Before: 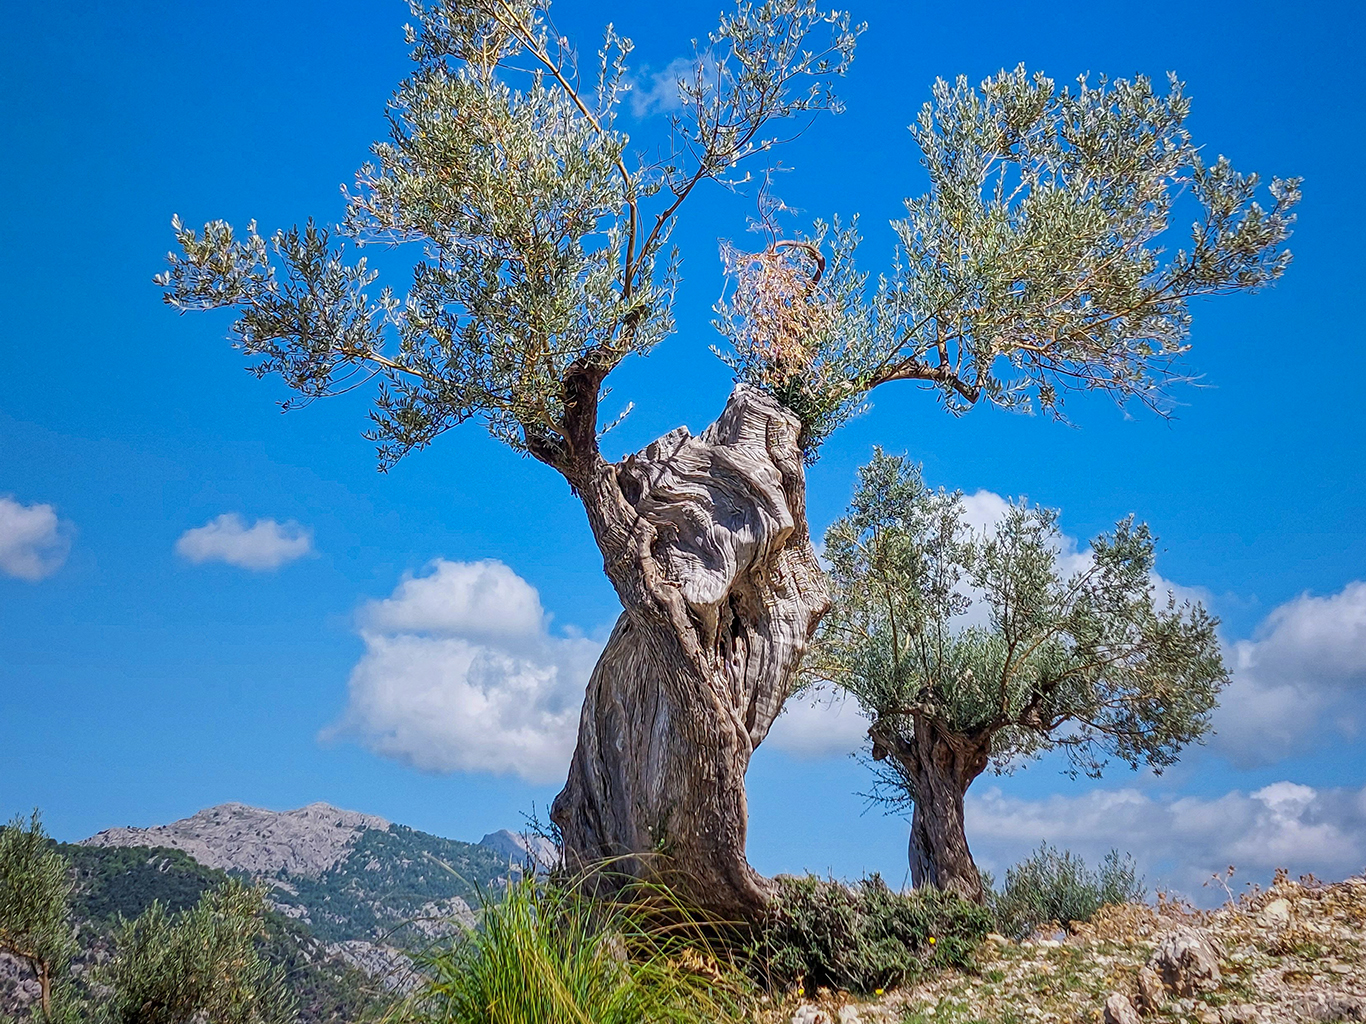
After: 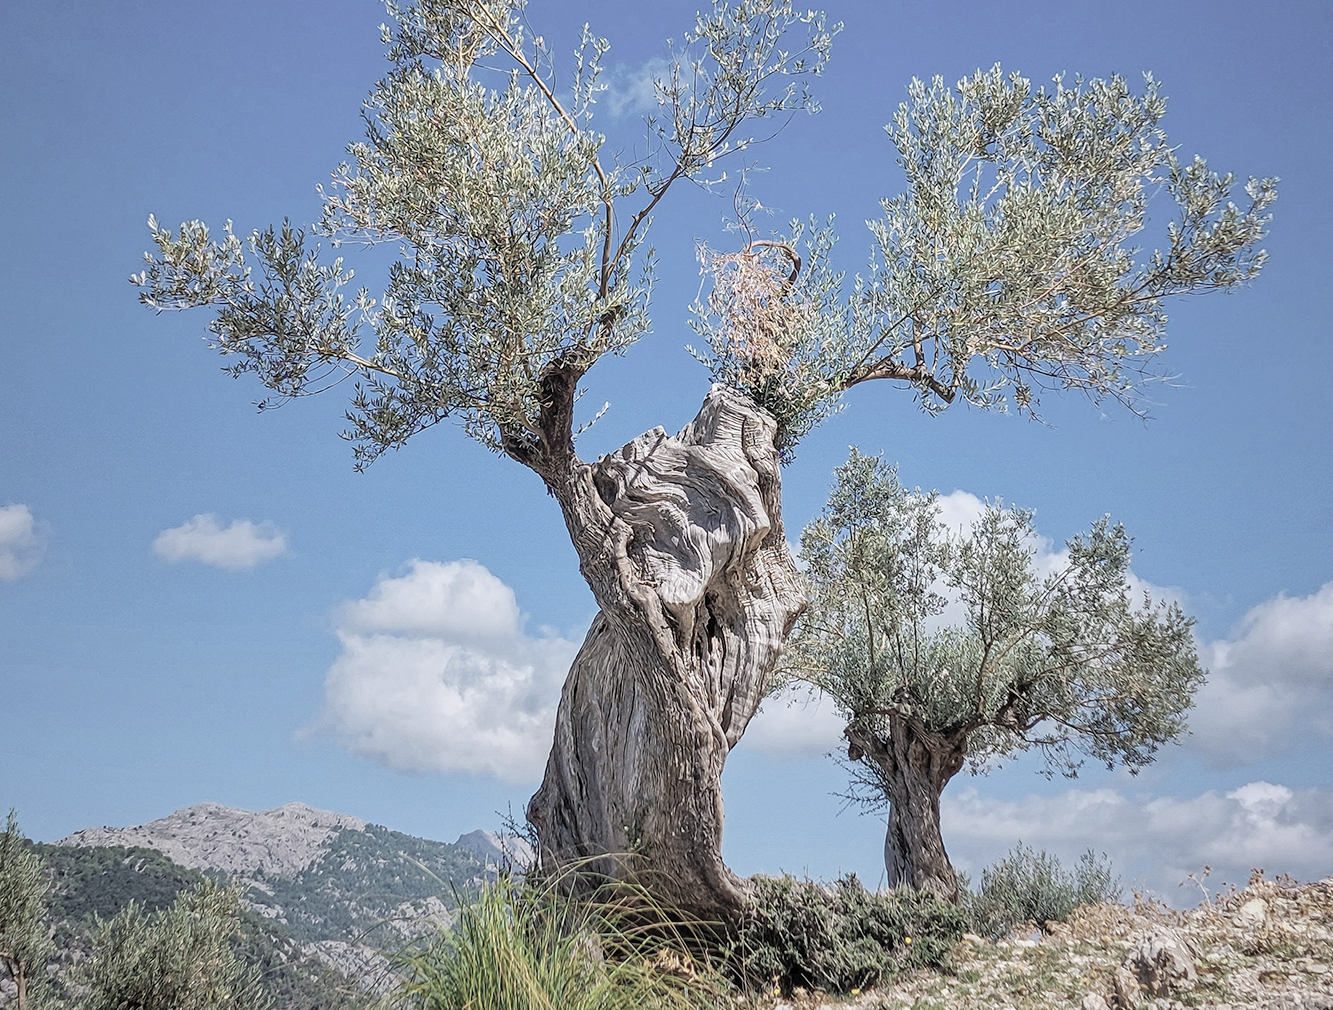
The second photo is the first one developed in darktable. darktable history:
exposure: compensate highlight preservation false
crop and rotate: left 1.774%, right 0.633%, bottom 1.28%
contrast brightness saturation: brightness 0.18, saturation -0.5
